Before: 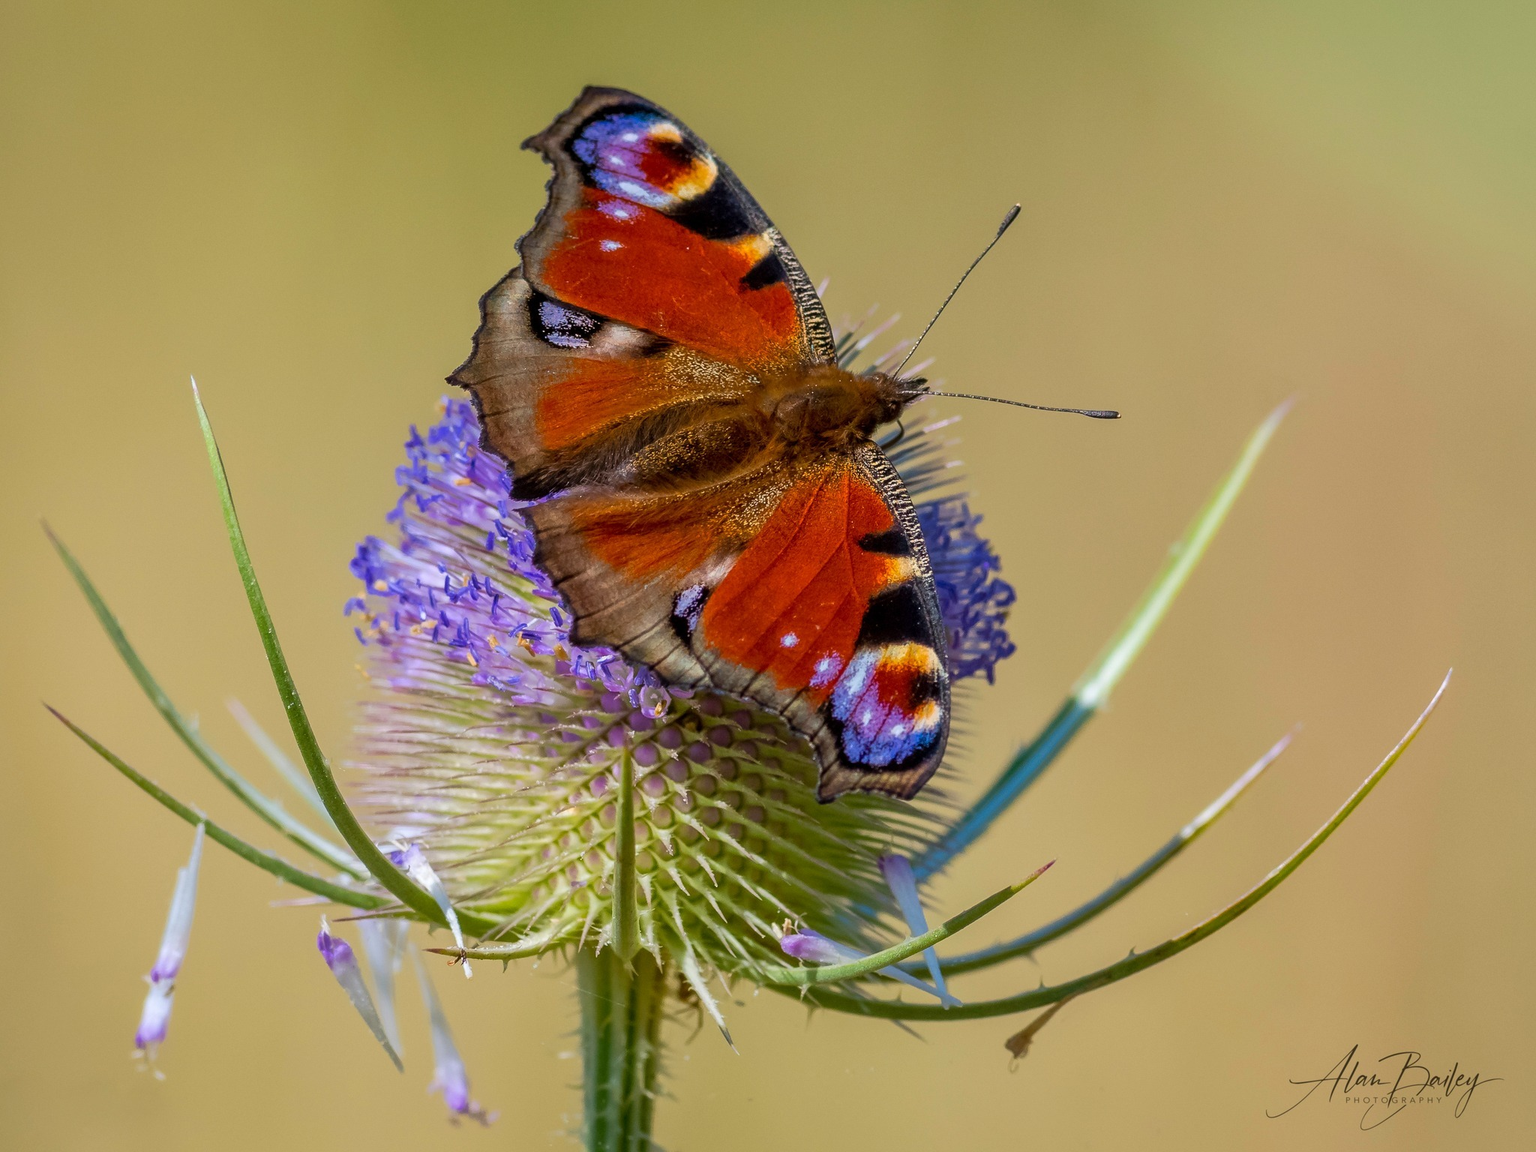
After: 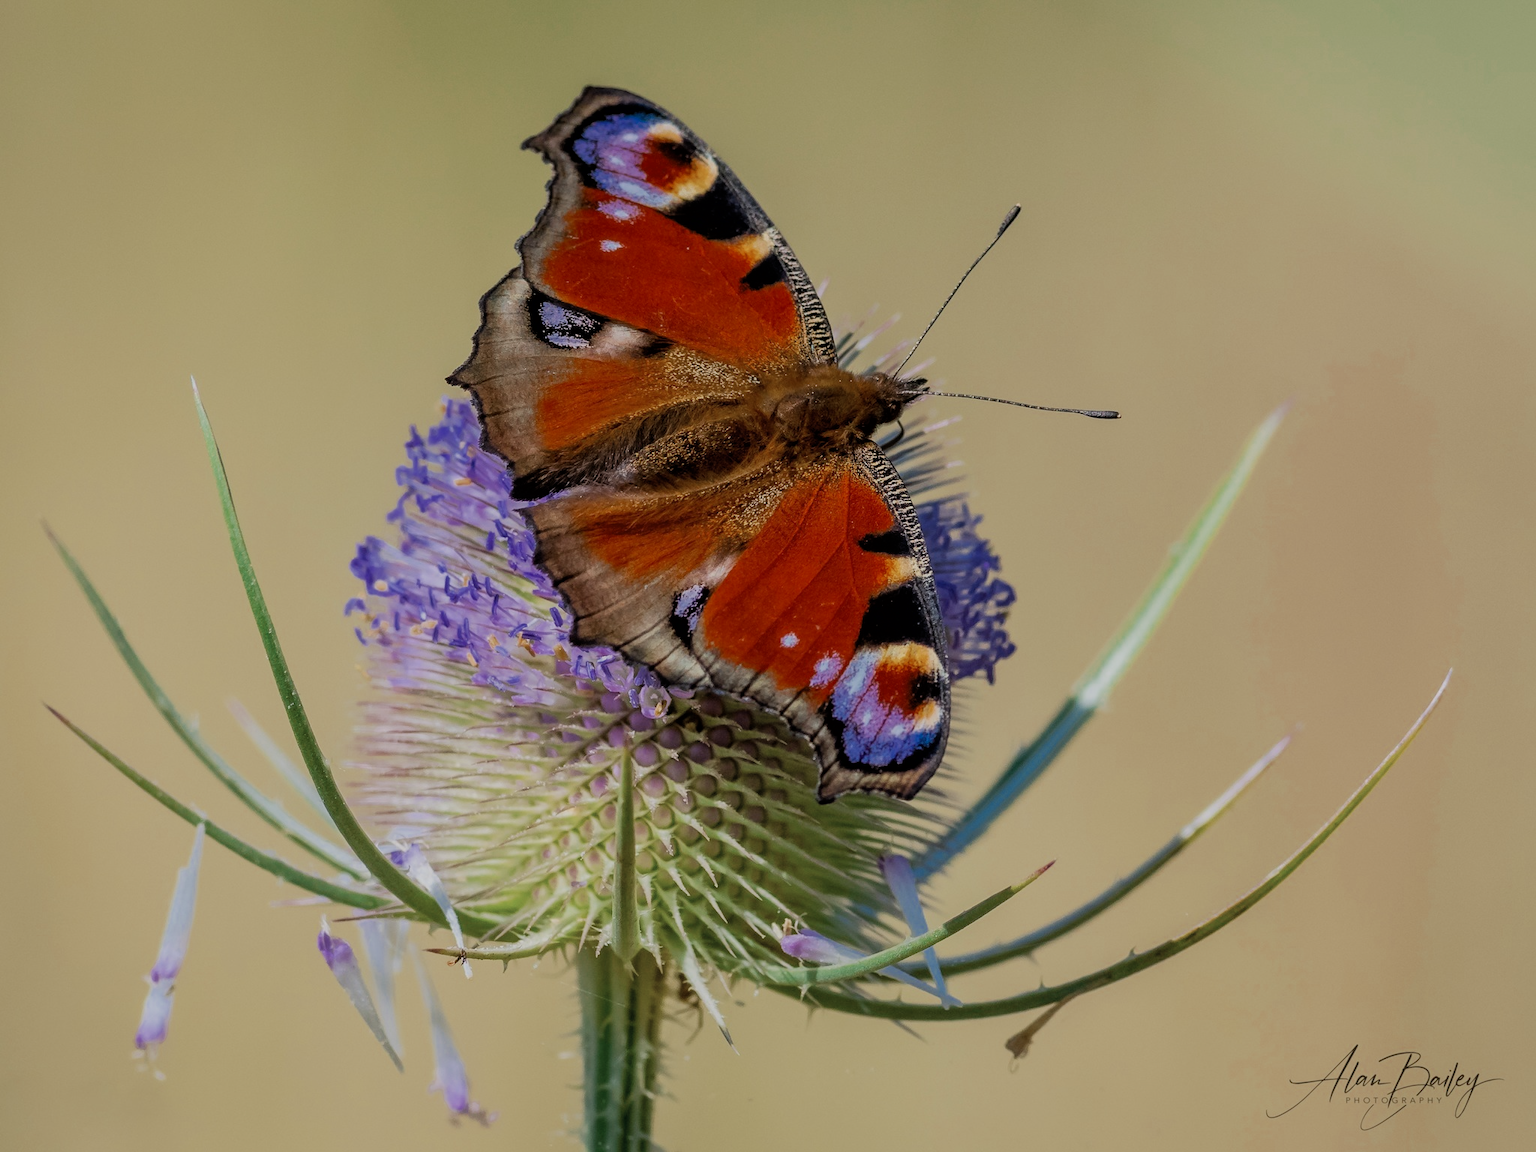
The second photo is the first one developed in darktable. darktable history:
tone equalizer: on, module defaults
filmic rgb: black relative exposure -7.15 EV, white relative exposure 5.36 EV, hardness 3.02, color science v6 (2022)
shadows and highlights: shadows 30.86, highlights 0, soften with gaussian
color zones: curves: ch0 [(0, 0.5) (0.125, 0.4) (0.25, 0.5) (0.375, 0.4) (0.5, 0.4) (0.625, 0.35) (0.75, 0.35) (0.875, 0.5)]; ch1 [(0, 0.35) (0.125, 0.45) (0.25, 0.35) (0.375, 0.35) (0.5, 0.35) (0.625, 0.35) (0.75, 0.45) (0.875, 0.35)]; ch2 [(0, 0.6) (0.125, 0.5) (0.25, 0.5) (0.375, 0.6) (0.5, 0.6) (0.625, 0.5) (0.75, 0.5) (0.875, 0.5)]
